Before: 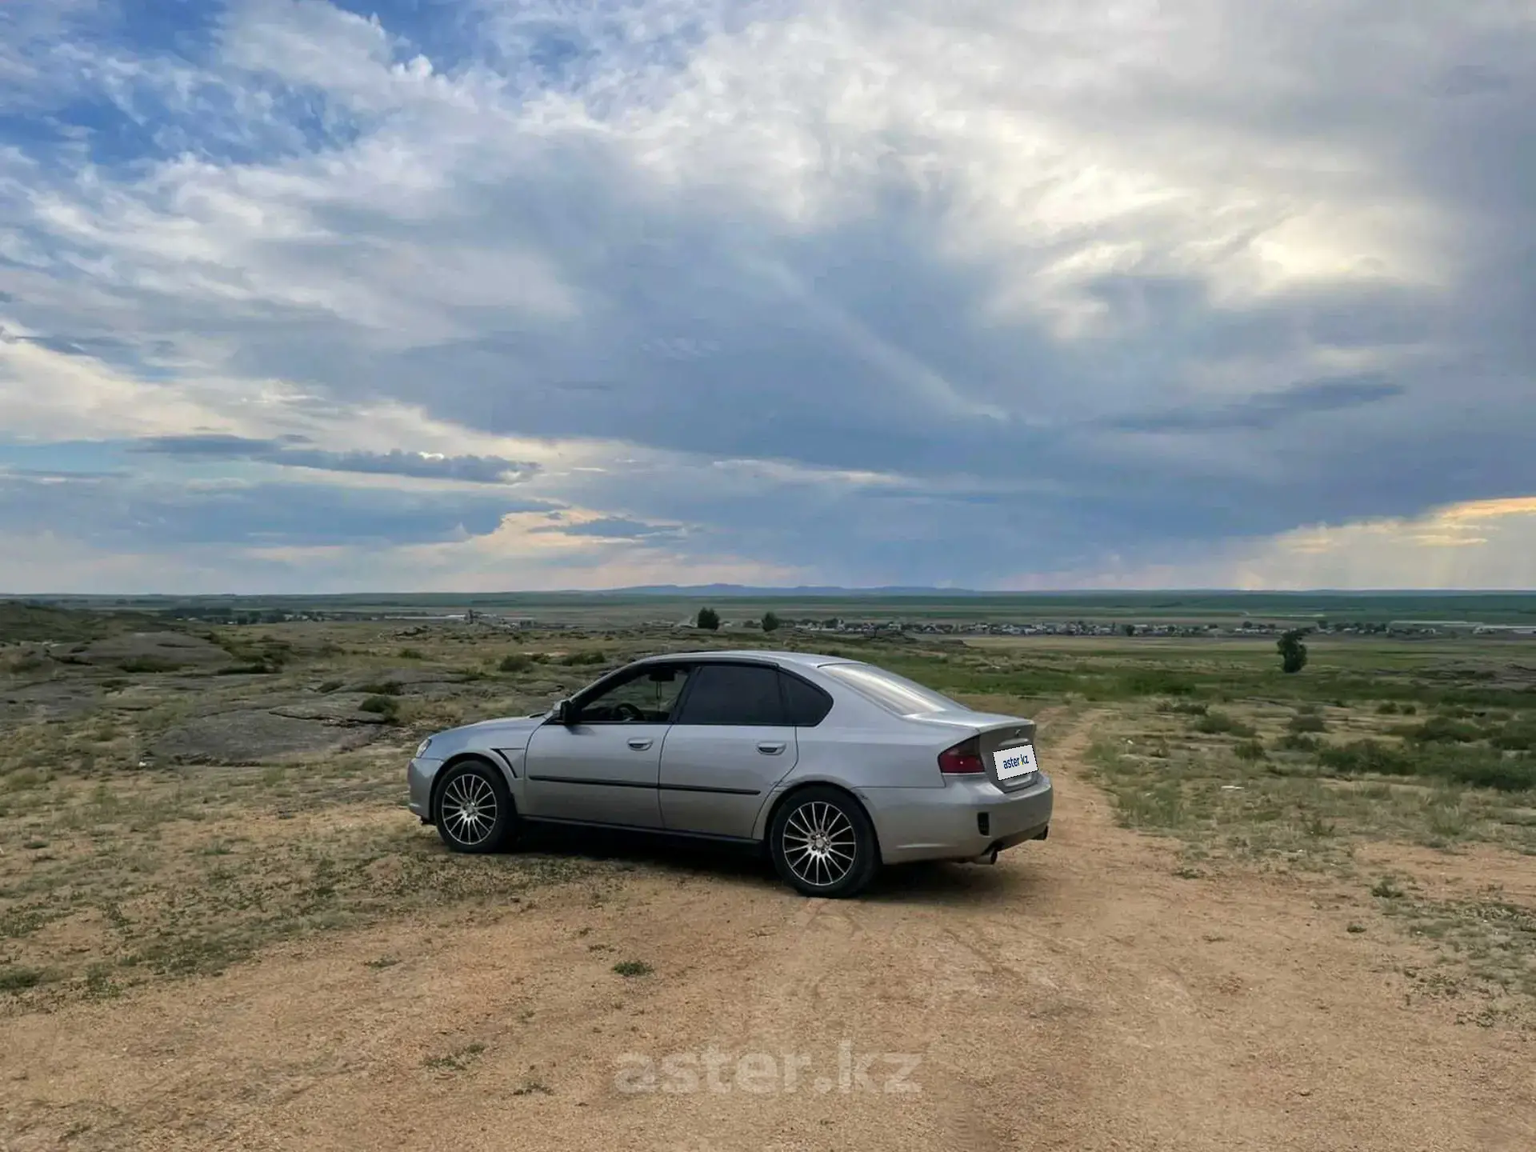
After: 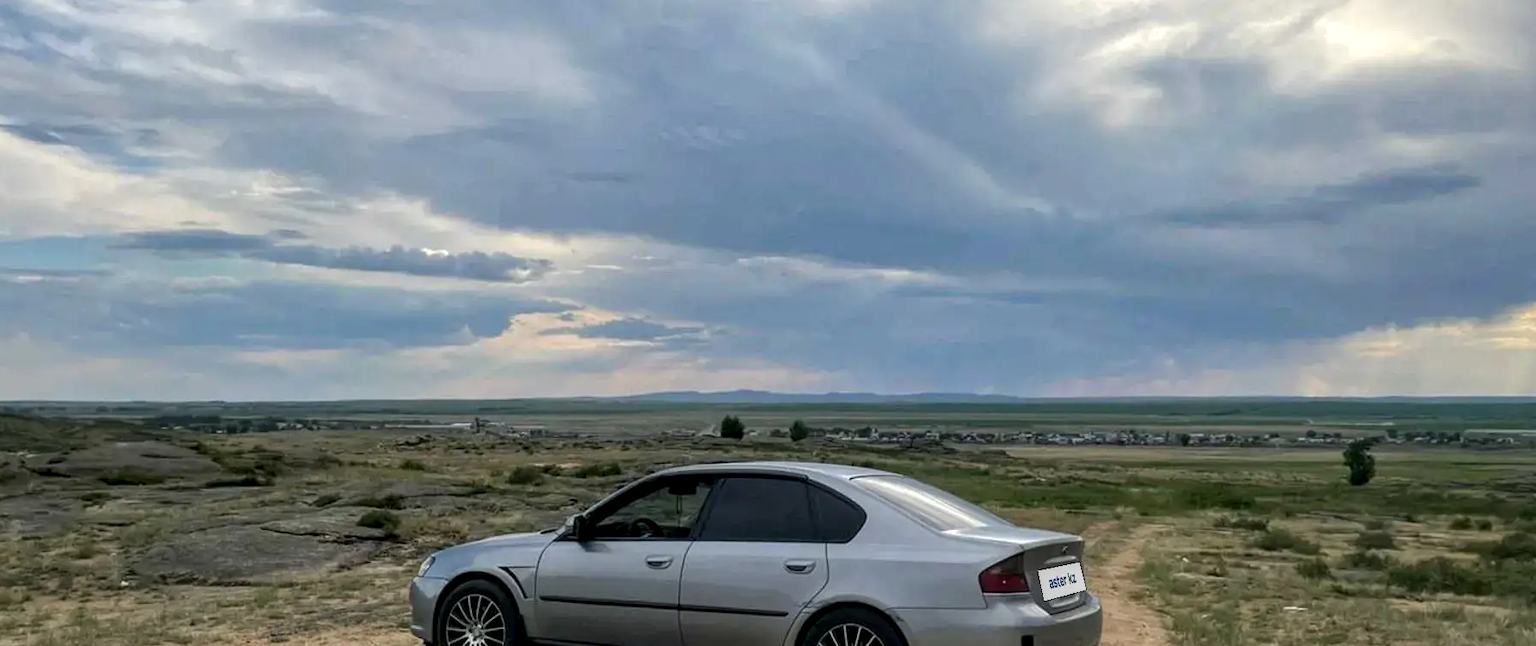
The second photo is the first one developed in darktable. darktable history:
crop: left 1.744%, top 19.225%, right 5.069%, bottom 28.357%
local contrast: on, module defaults
